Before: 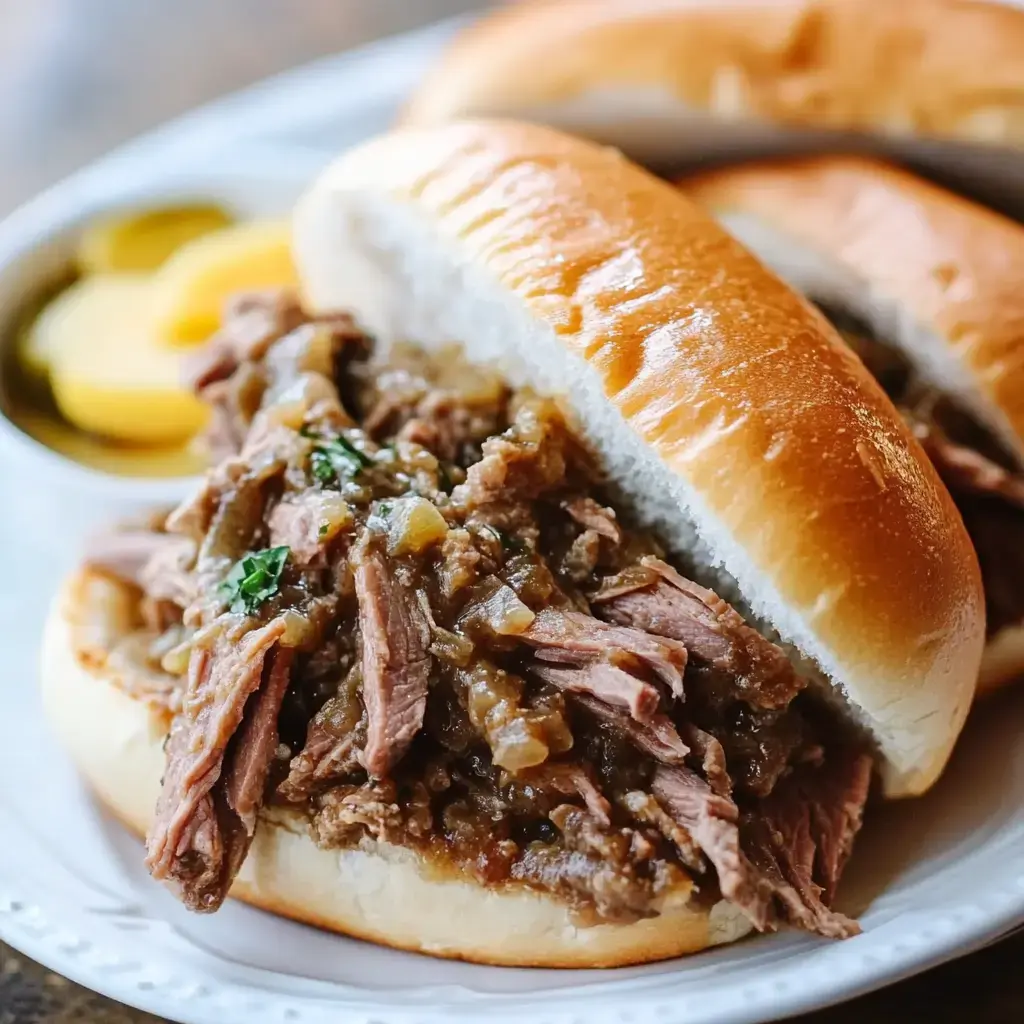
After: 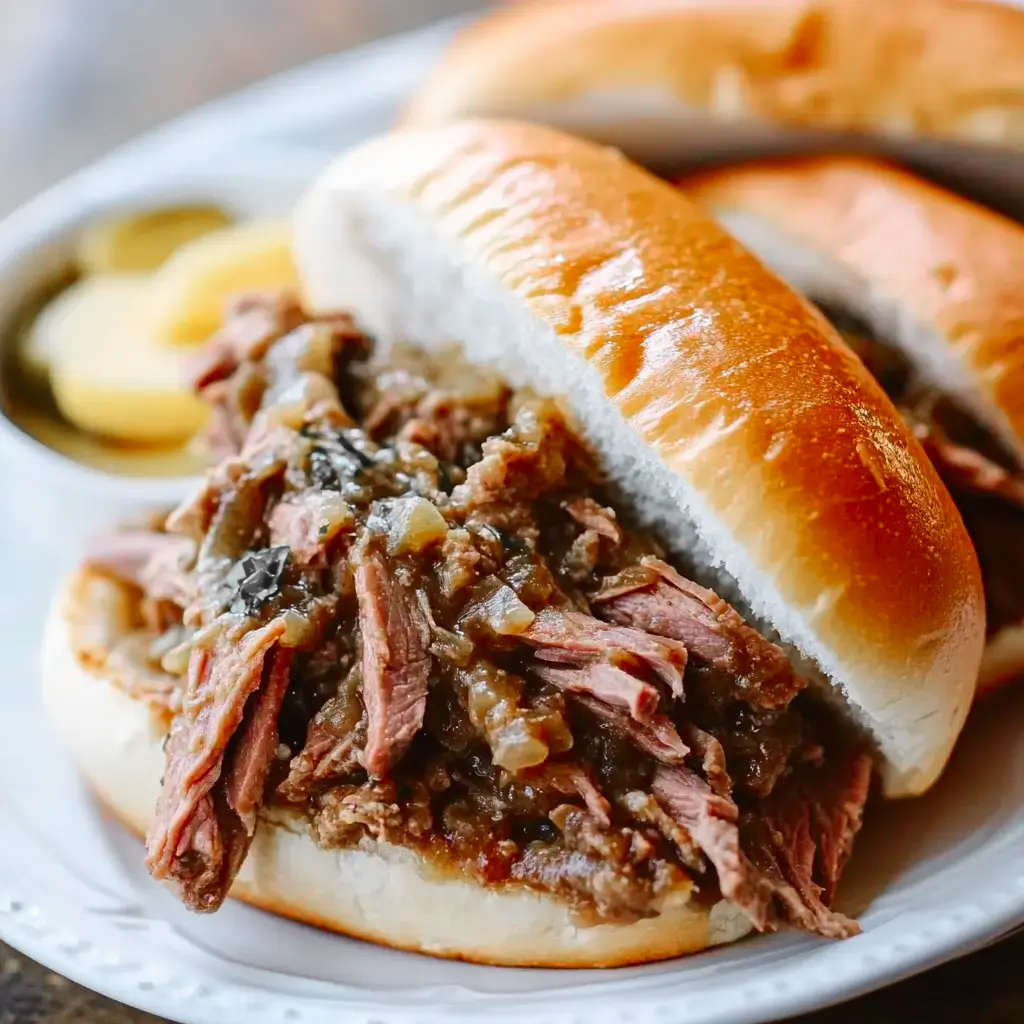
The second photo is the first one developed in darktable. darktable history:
color zones: curves: ch1 [(0, 0.679) (0.143, 0.647) (0.286, 0.261) (0.378, -0.011) (0.571, 0.396) (0.714, 0.399) (0.857, 0.406) (1, 0.679)], mix 18.71%
